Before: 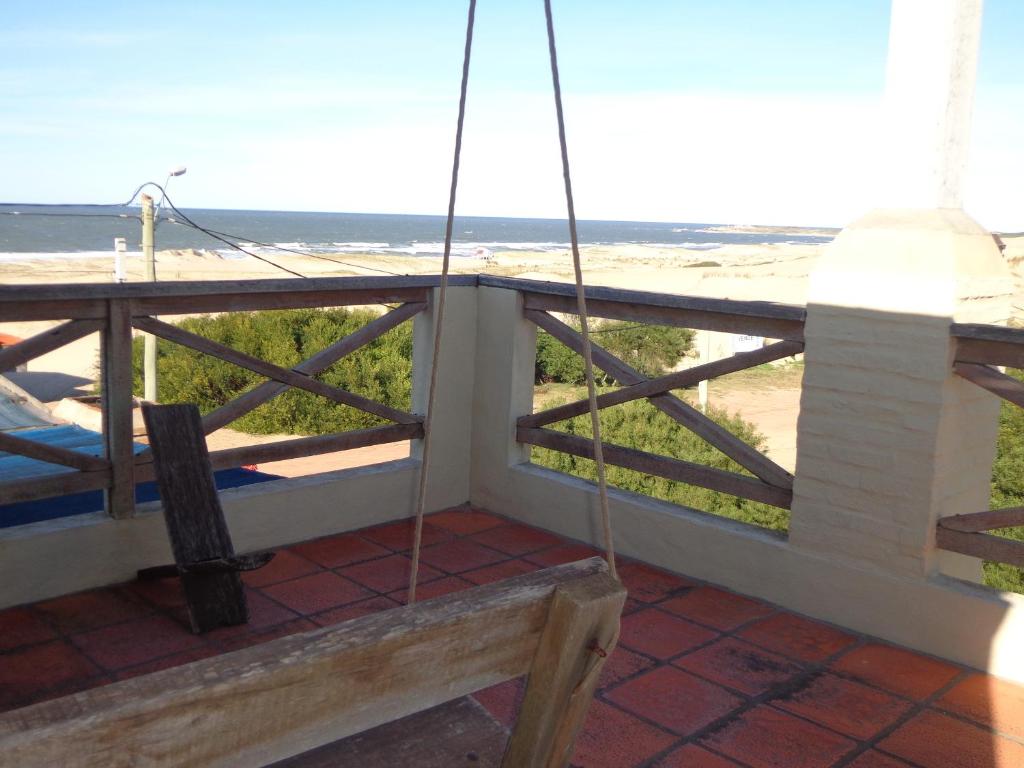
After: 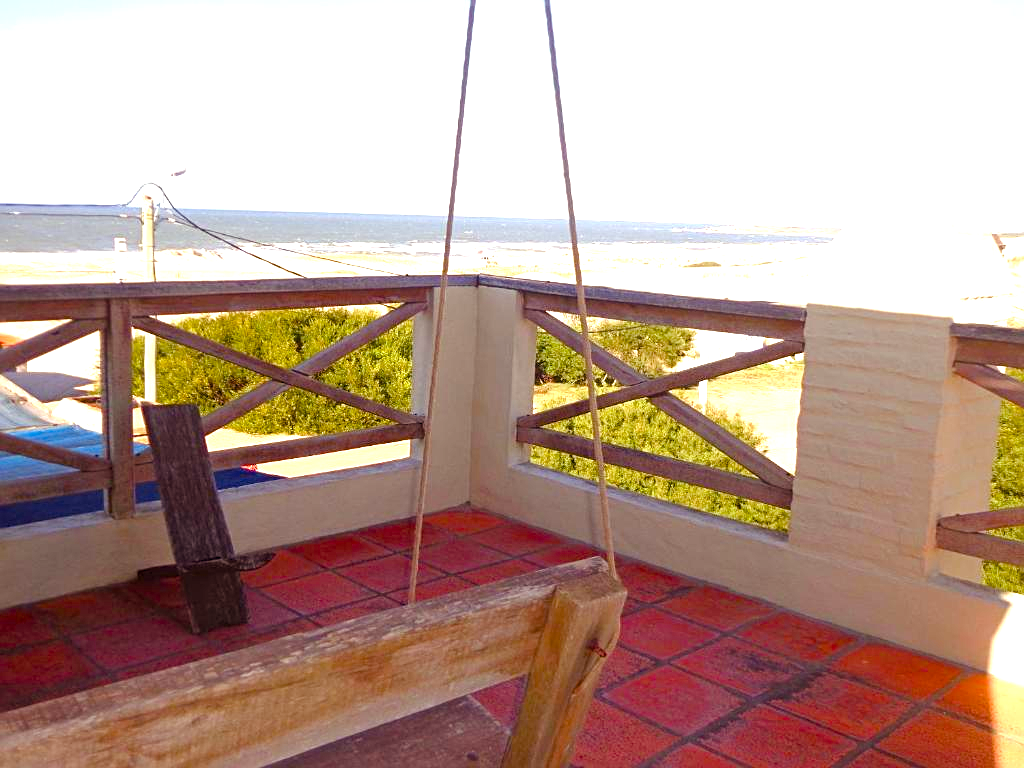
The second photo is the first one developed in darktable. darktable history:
color balance rgb: power › chroma 1.533%, power › hue 27.16°, highlights gain › chroma 1.116%, highlights gain › hue 60.16°, perceptual saturation grading › global saturation 20%, perceptual saturation grading › highlights -13.992%, perceptual saturation grading › shadows 50.038%, perceptual brilliance grading › global brilliance 9.236%, perceptual brilliance grading › shadows 15.188%, global vibrance 10.973%
sharpen: radius 2.135, amount 0.383, threshold 0.085
exposure: black level correction 0, exposure 0.499 EV, compensate highlight preservation false
